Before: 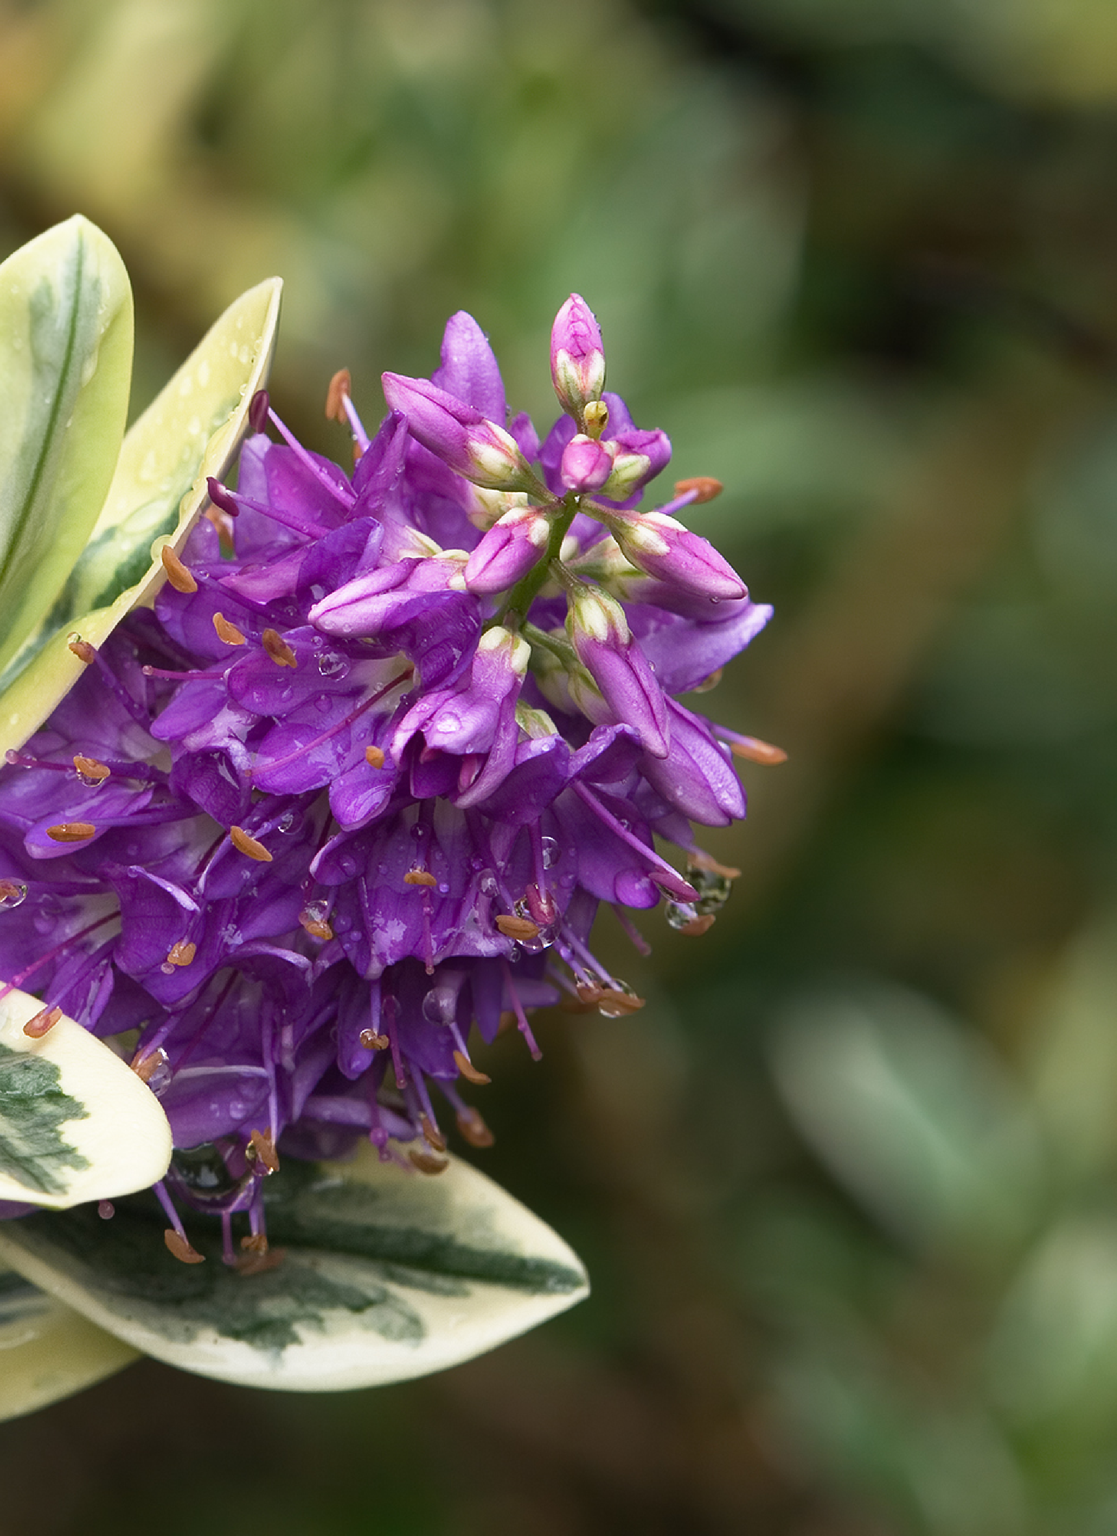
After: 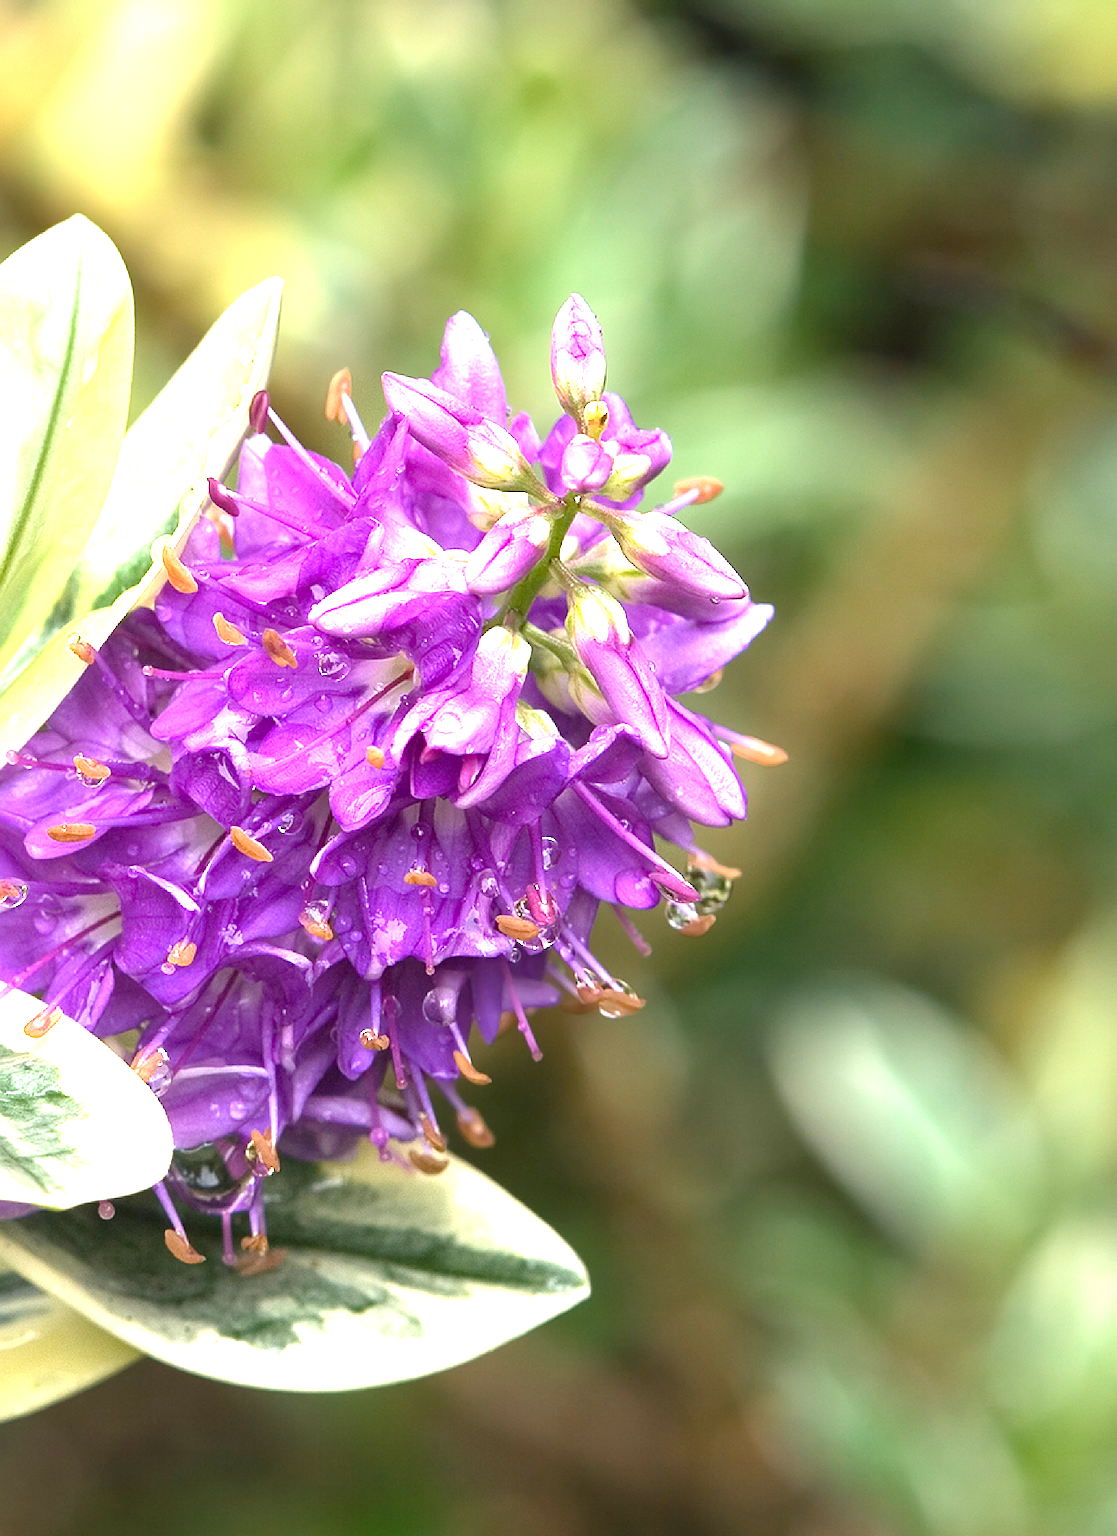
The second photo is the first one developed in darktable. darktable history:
exposure: black level correction 0.001, exposure 1.65 EV, compensate highlight preservation false
base curve: curves: ch0 [(0, 0) (0.472, 0.508) (1, 1)]
sharpen: on, module defaults
